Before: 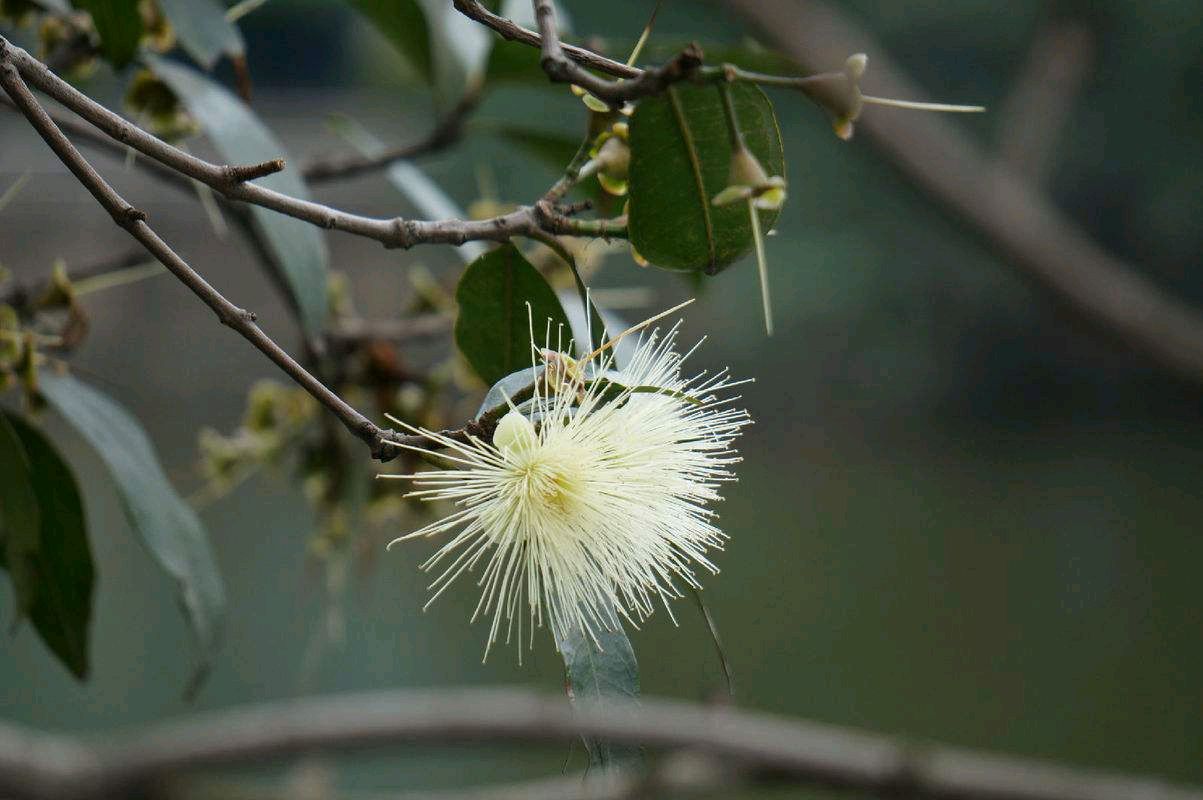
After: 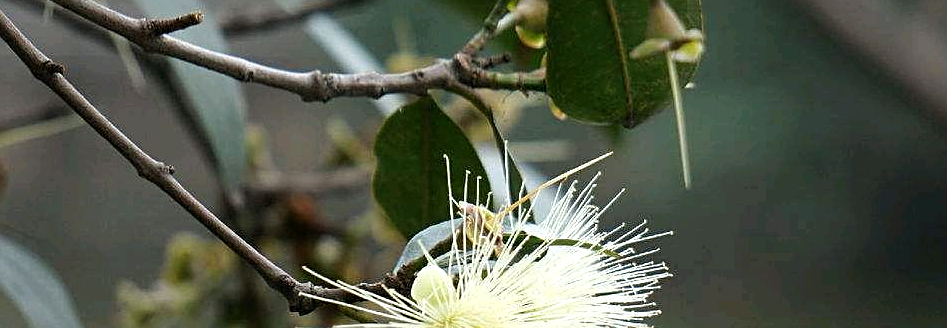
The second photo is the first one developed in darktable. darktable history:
crop: left 6.833%, top 18.495%, right 14.369%, bottom 40.389%
sharpen: on, module defaults
tone equalizer: -8 EV -0.453 EV, -7 EV -0.417 EV, -6 EV -0.369 EV, -5 EV -0.189 EV, -3 EV 0.202 EV, -2 EV 0.328 EV, -1 EV 0.386 EV, +0 EV 0.393 EV
